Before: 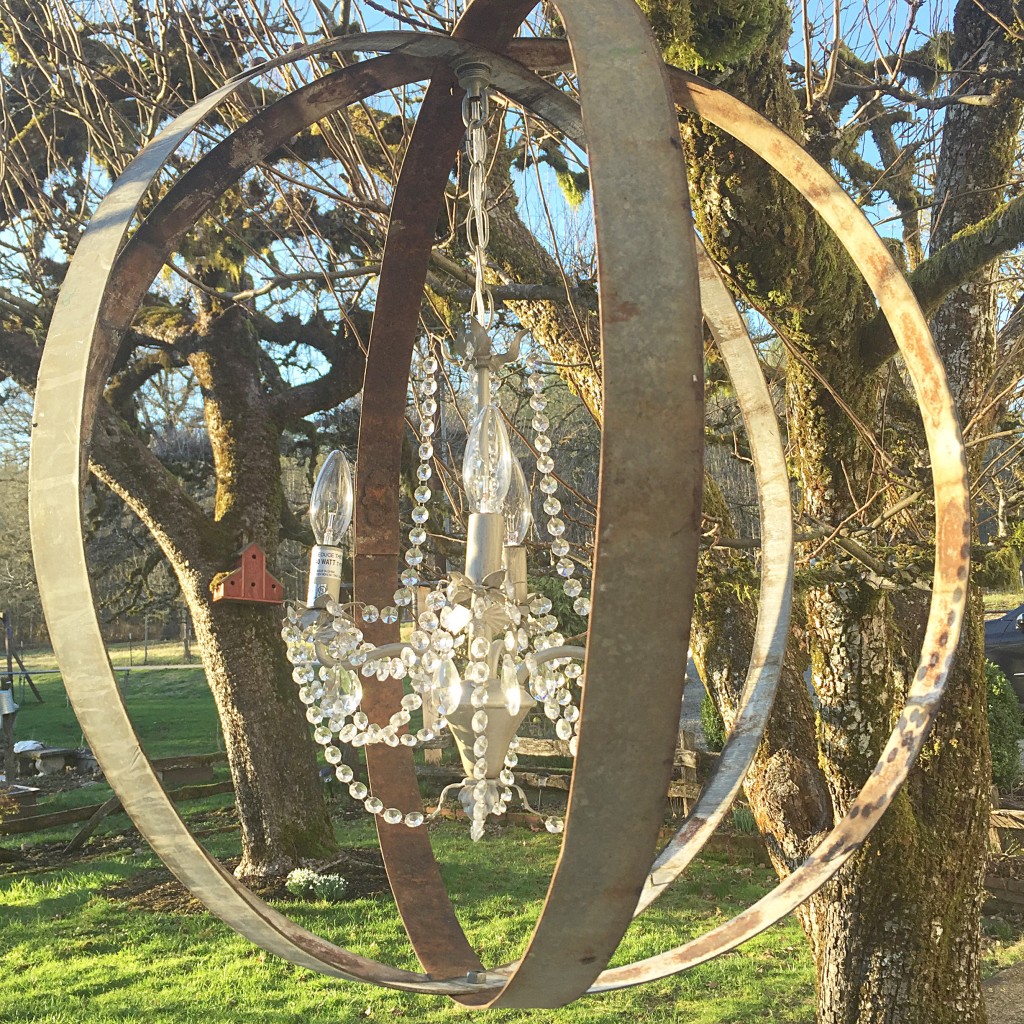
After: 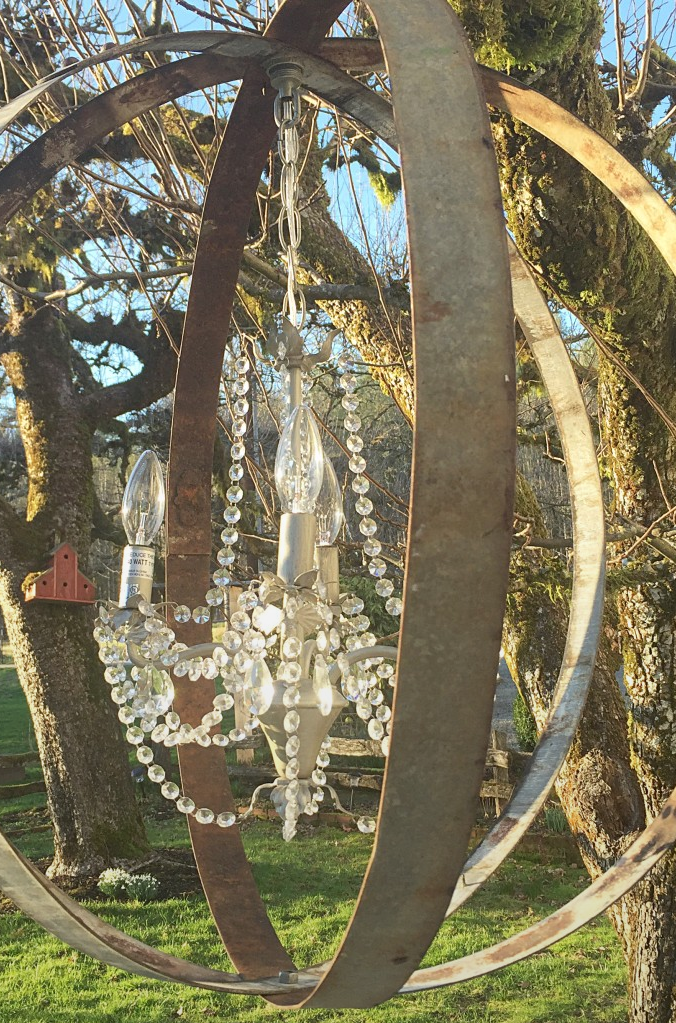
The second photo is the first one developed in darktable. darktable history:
crop and rotate: left 18.442%, right 15.508%
graduated density: rotation -180°, offset 27.42
